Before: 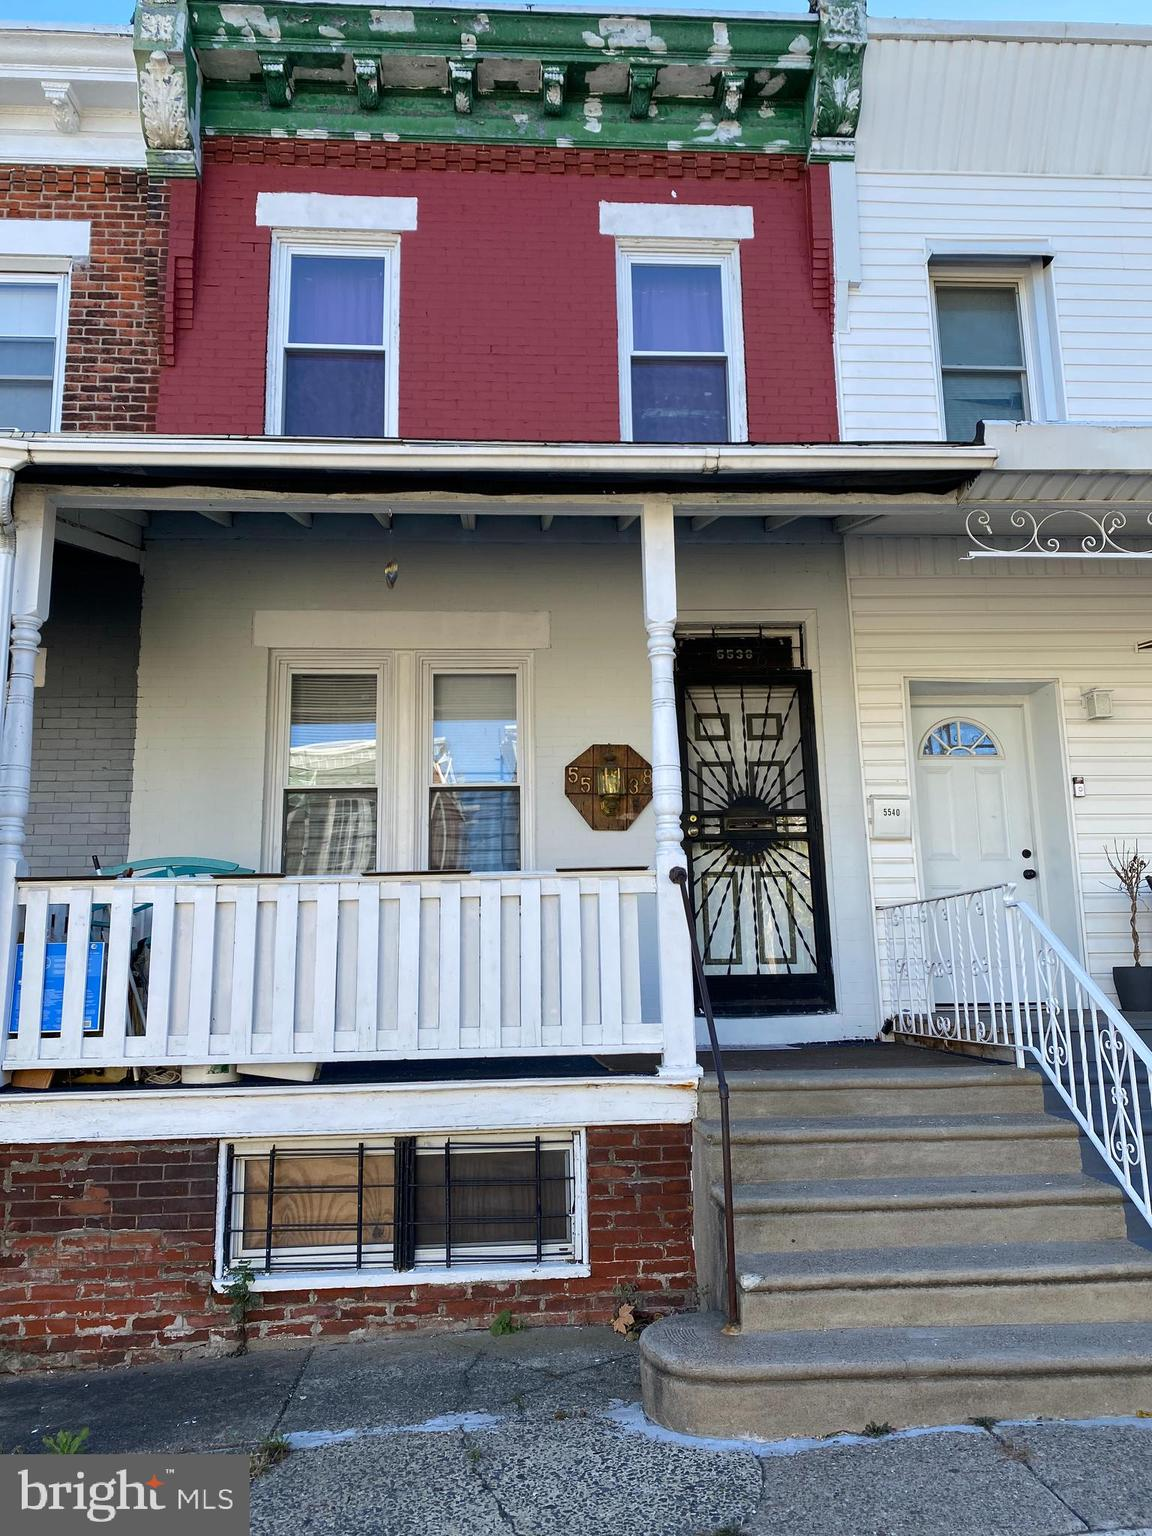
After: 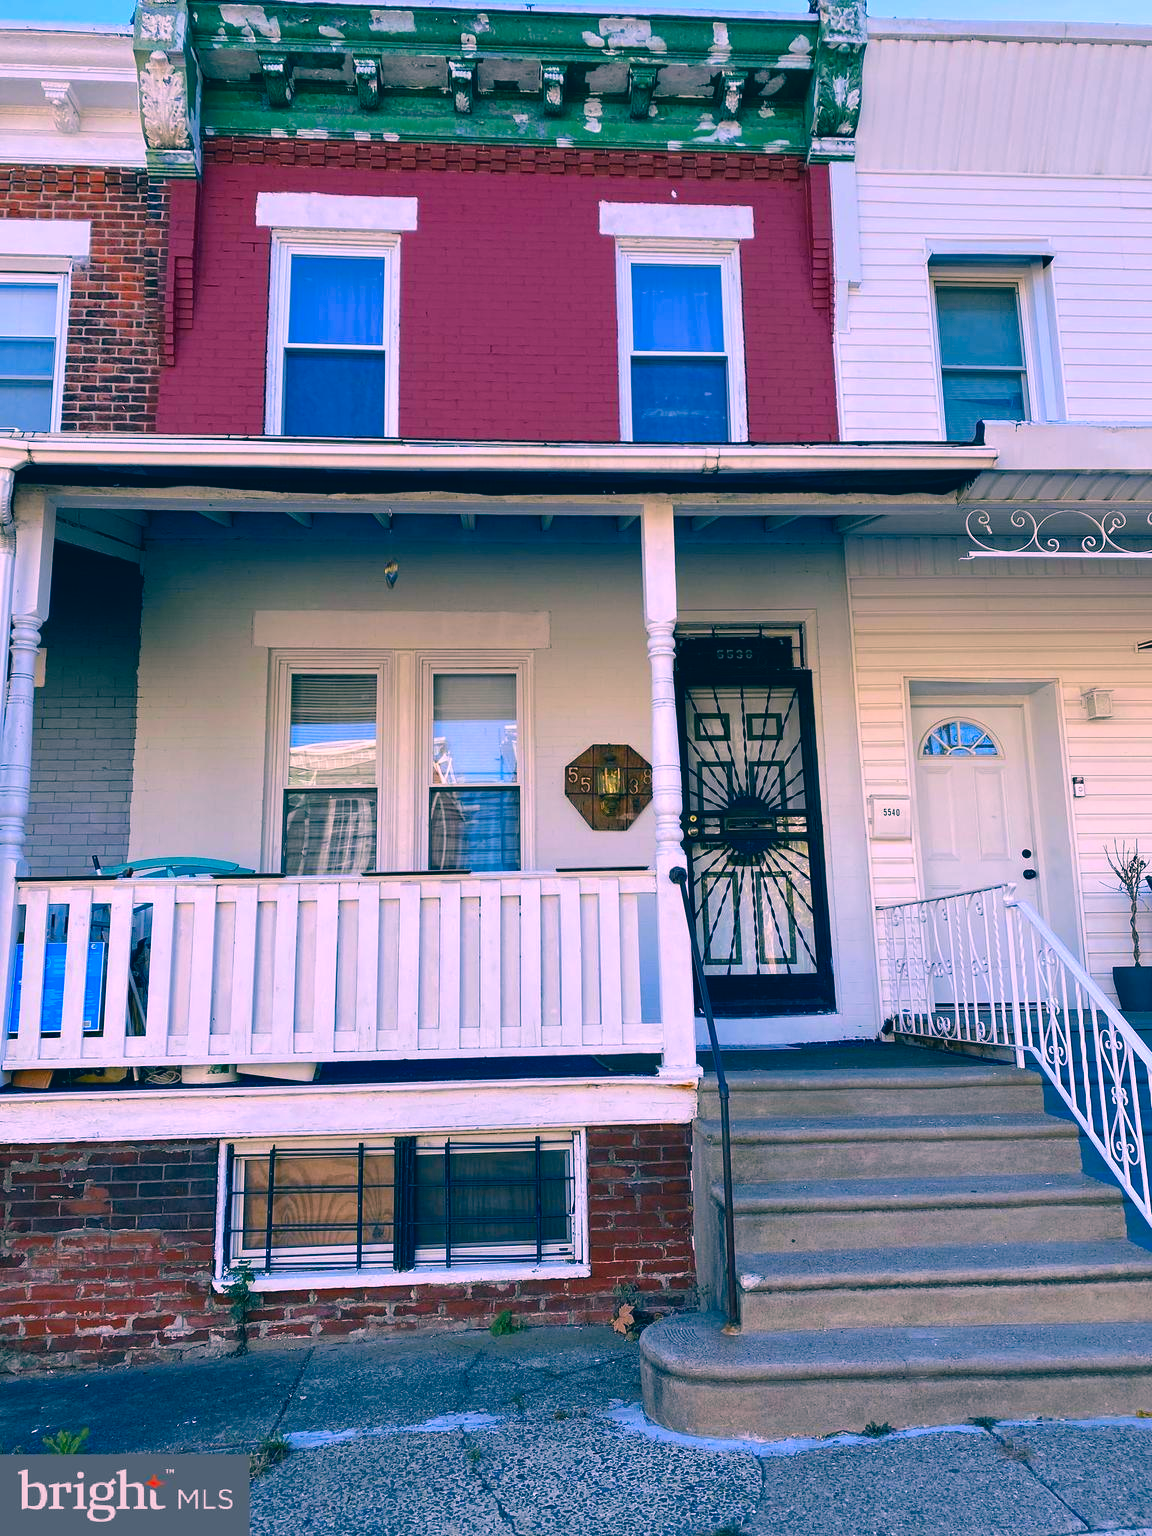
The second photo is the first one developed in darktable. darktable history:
color correction: highlights a* 16.78, highlights b* 0.225, shadows a* -15.16, shadows b* -14.32, saturation 1.5
